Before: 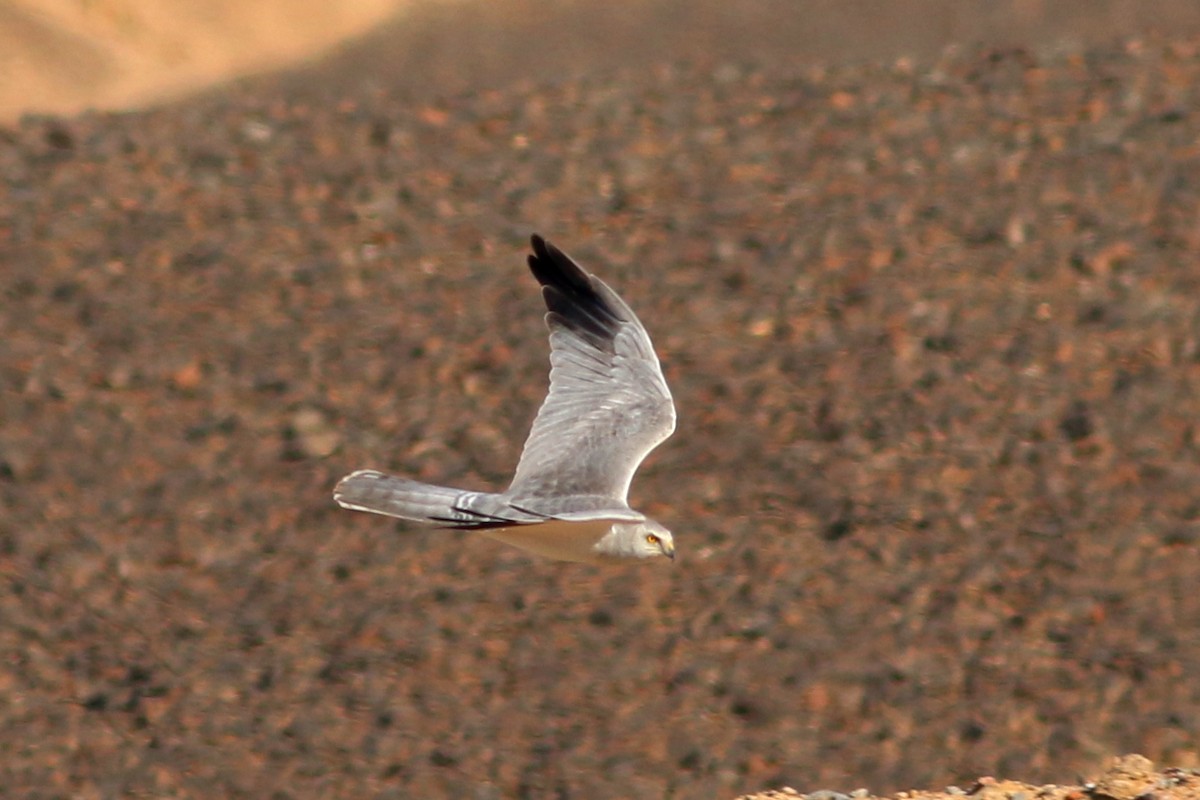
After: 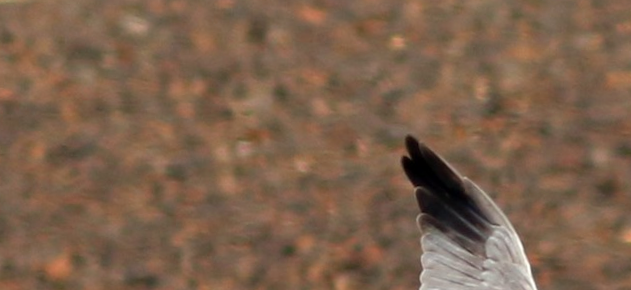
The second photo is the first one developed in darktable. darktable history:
rotate and perspective: rotation 1.57°, crop left 0.018, crop right 0.982, crop top 0.039, crop bottom 0.961
crop: left 10.121%, top 10.631%, right 36.218%, bottom 51.526%
shadows and highlights: white point adjustment 0.1, highlights -70, soften with gaussian
